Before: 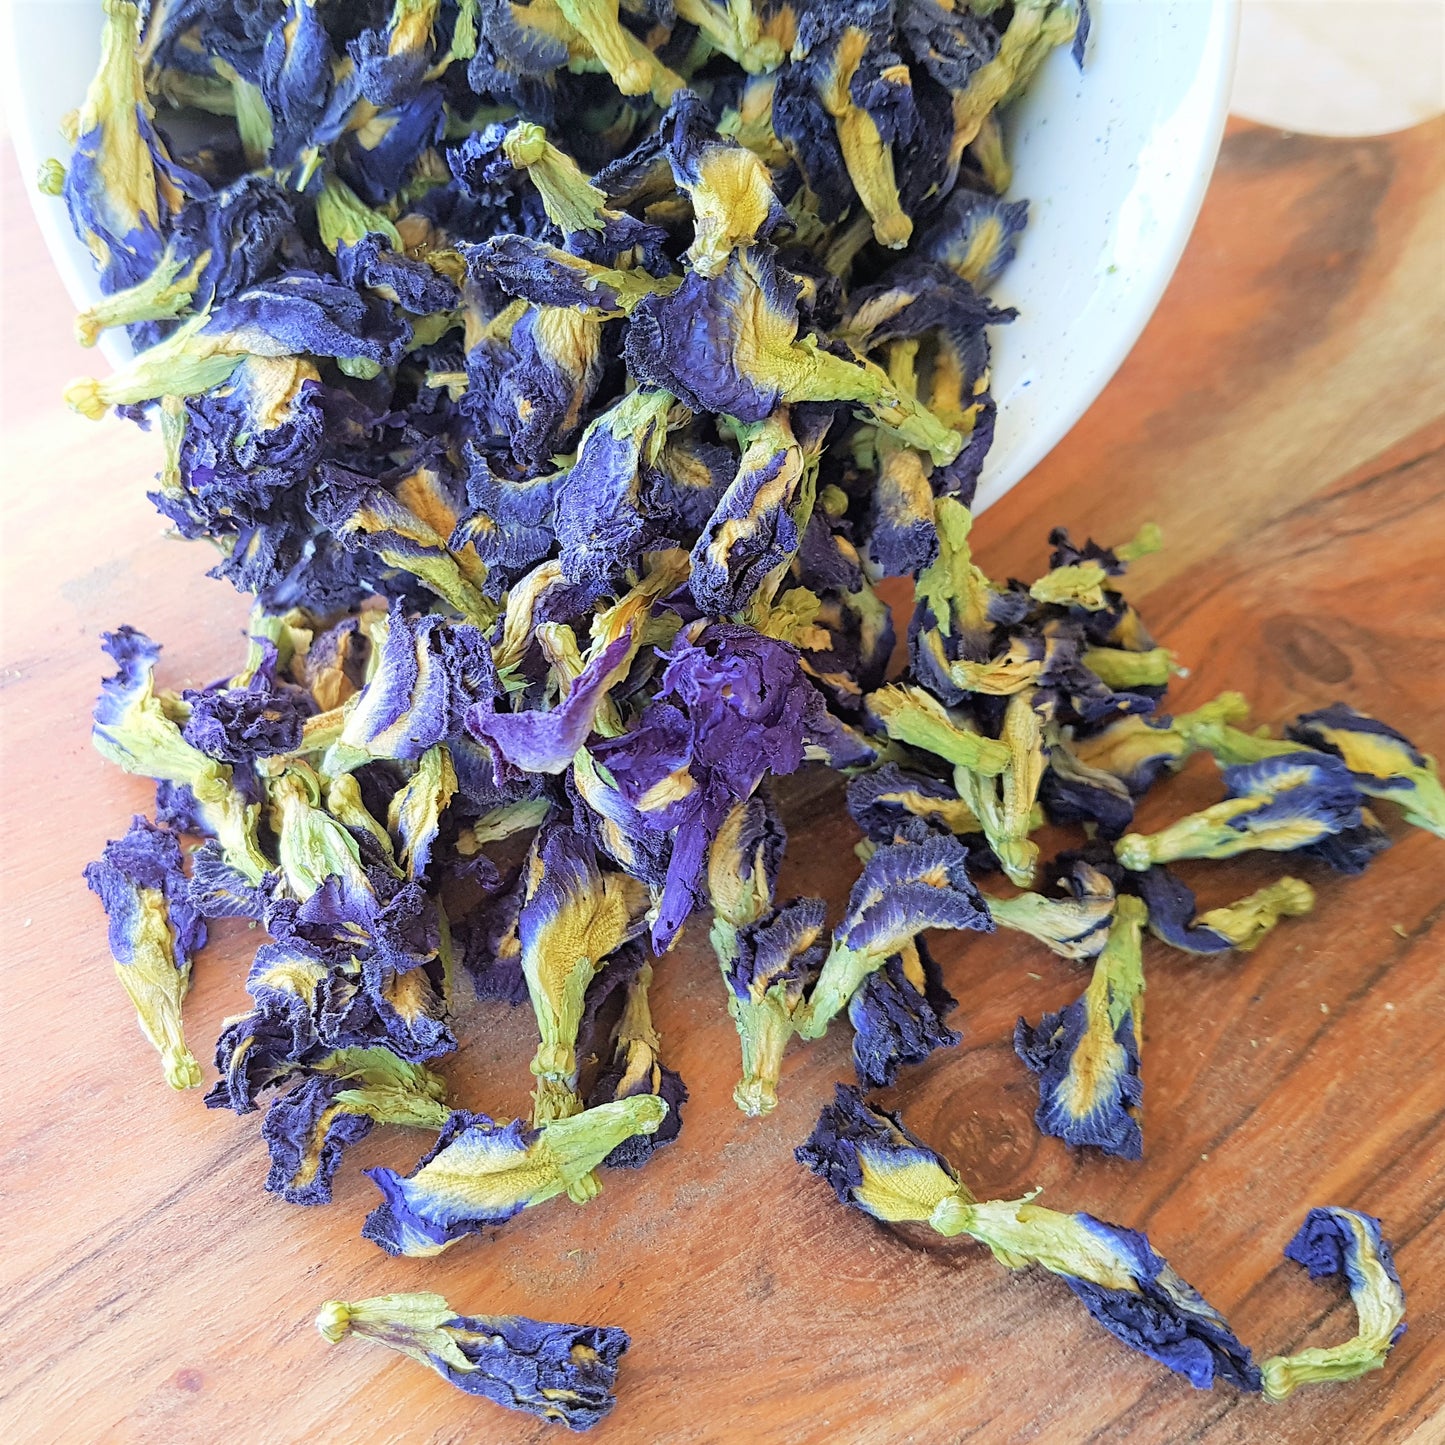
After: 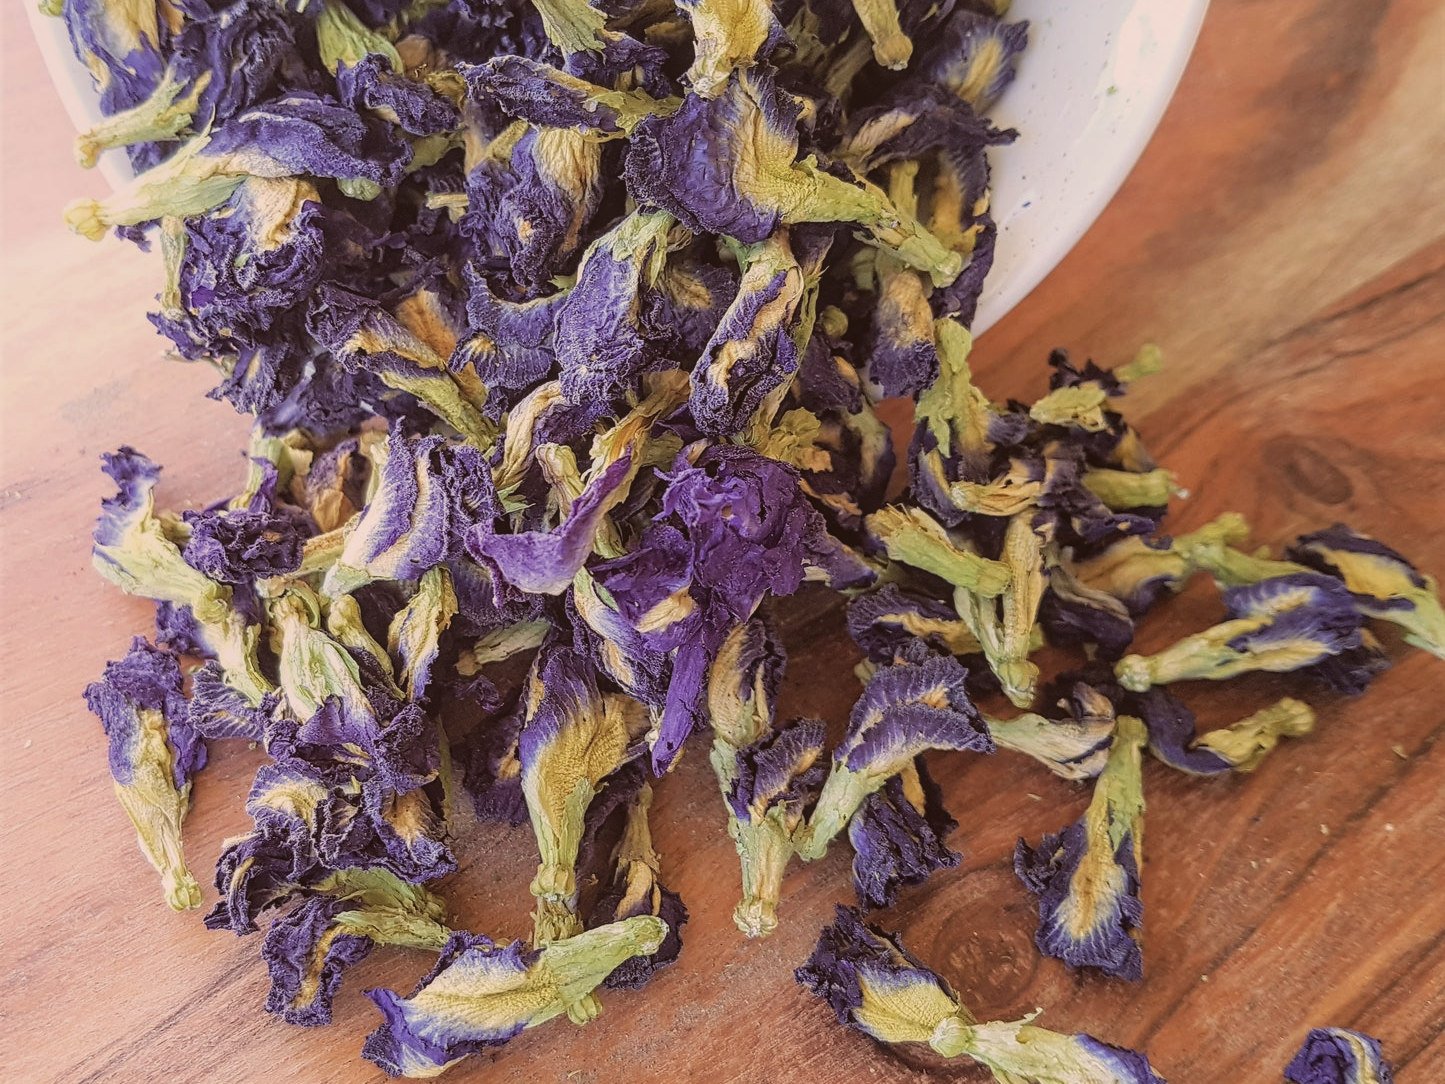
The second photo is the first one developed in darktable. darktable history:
exposure: black level correction -0.015, exposure -0.507 EV, compensate highlight preservation false
crop and rotate: top 12.44%, bottom 12.52%
color correction: highlights a* 10.23, highlights b* 9.7, shadows a* 8.93, shadows b* 8.08, saturation 0.81
local contrast: on, module defaults
